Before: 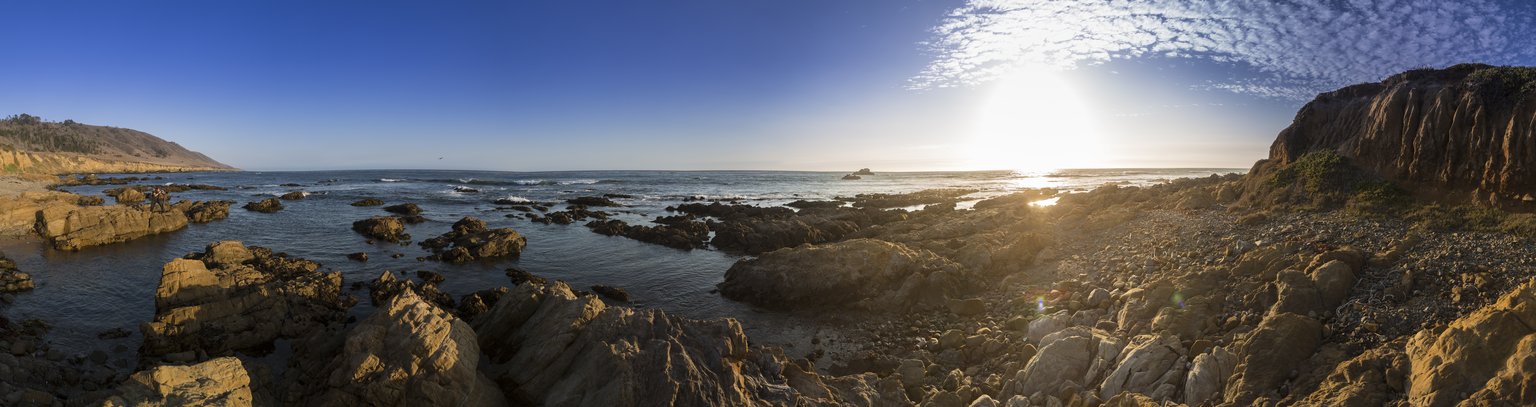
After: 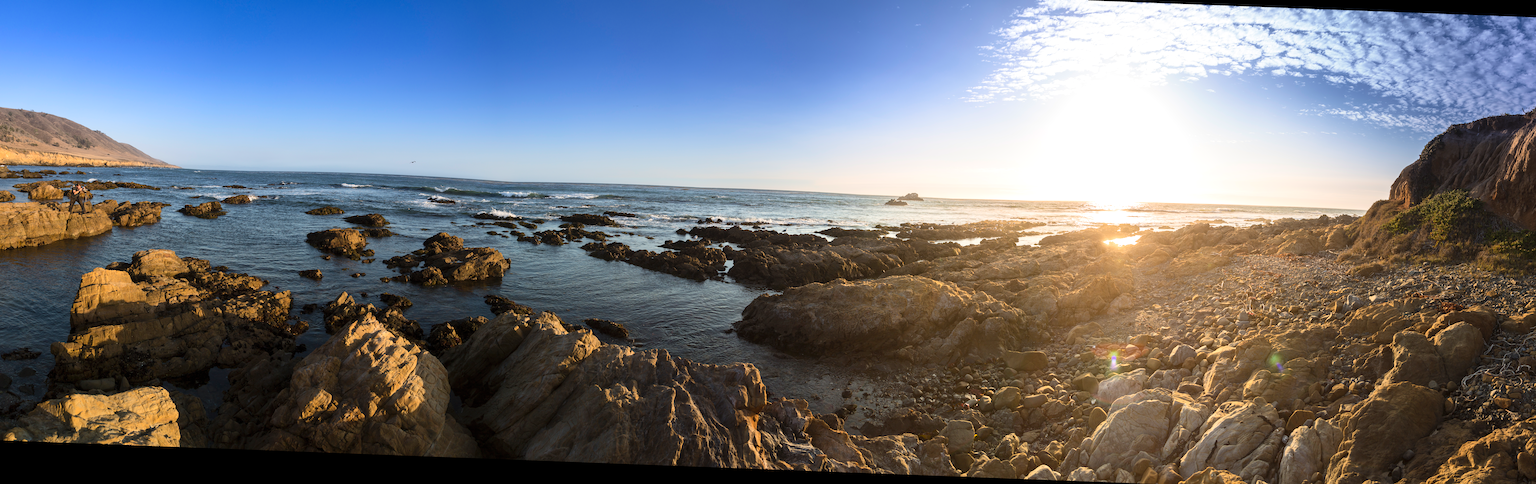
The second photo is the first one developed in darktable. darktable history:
rotate and perspective: rotation 2.17°, automatic cropping off
crop: left 6.446%, top 8.188%, right 9.538%, bottom 3.548%
exposure: exposure 0.161 EV, compensate highlight preservation false
contrast brightness saturation: contrast 0.2, brightness 0.15, saturation 0.14
